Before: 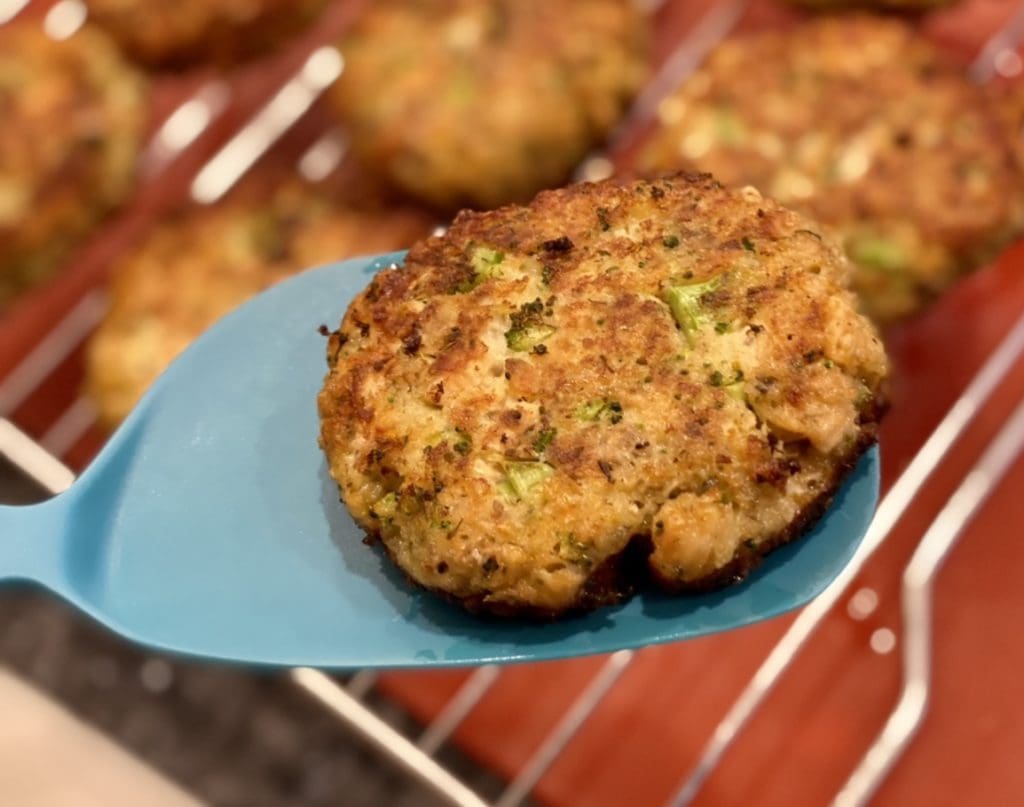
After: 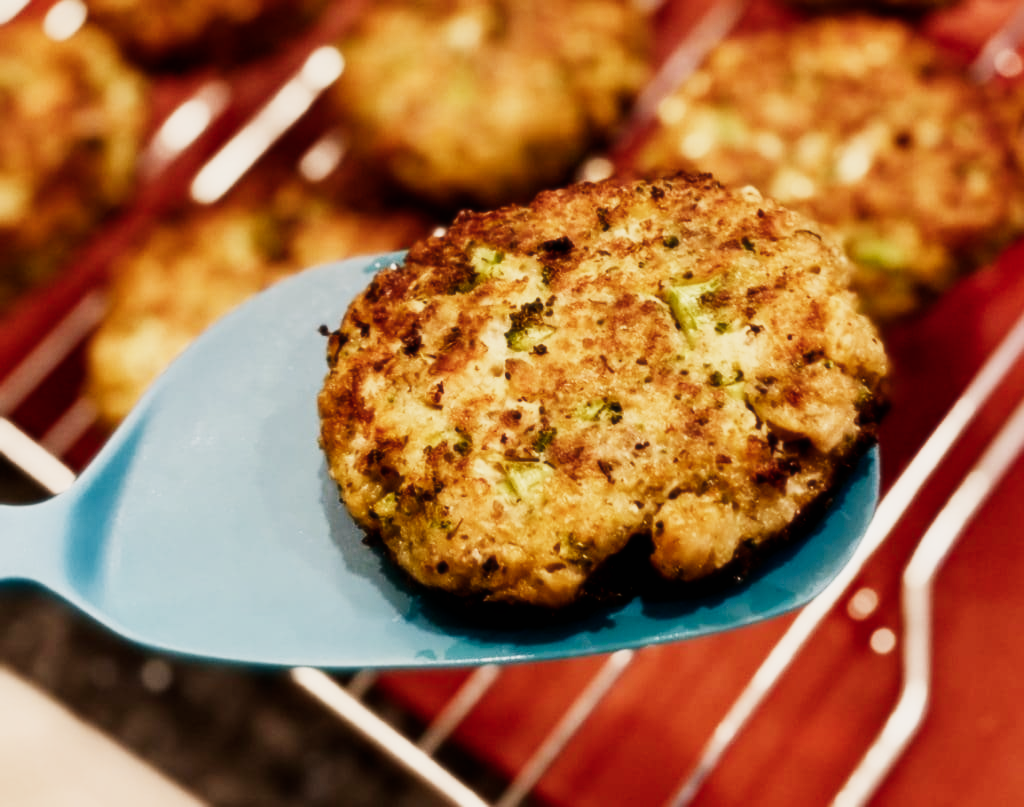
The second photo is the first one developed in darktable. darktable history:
color balance rgb: shadows lift › chroma 2%, shadows lift › hue 185.64°, power › luminance 1.48%, highlights gain › chroma 3%, highlights gain › hue 54.51°, global offset › luminance -0.4%, perceptual saturation grading › highlights -18.47%, perceptual saturation grading › mid-tones 6.62%, perceptual saturation grading › shadows 28.22%, perceptual brilliance grading › highlights 15.68%, perceptual brilliance grading › shadows -14.29%, global vibrance 25.96%, contrast 6.45%
soften: size 10%, saturation 50%, brightness 0.2 EV, mix 10%
sigmoid: contrast 1.7, skew -0.2, preserve hue 0%, red attenuation 0.1, red rotation 0.035, green attenuation 0.1, green rotation -0.017, blue attenuation 0.15, blue rotation -0.052, base primaries Rec2020
